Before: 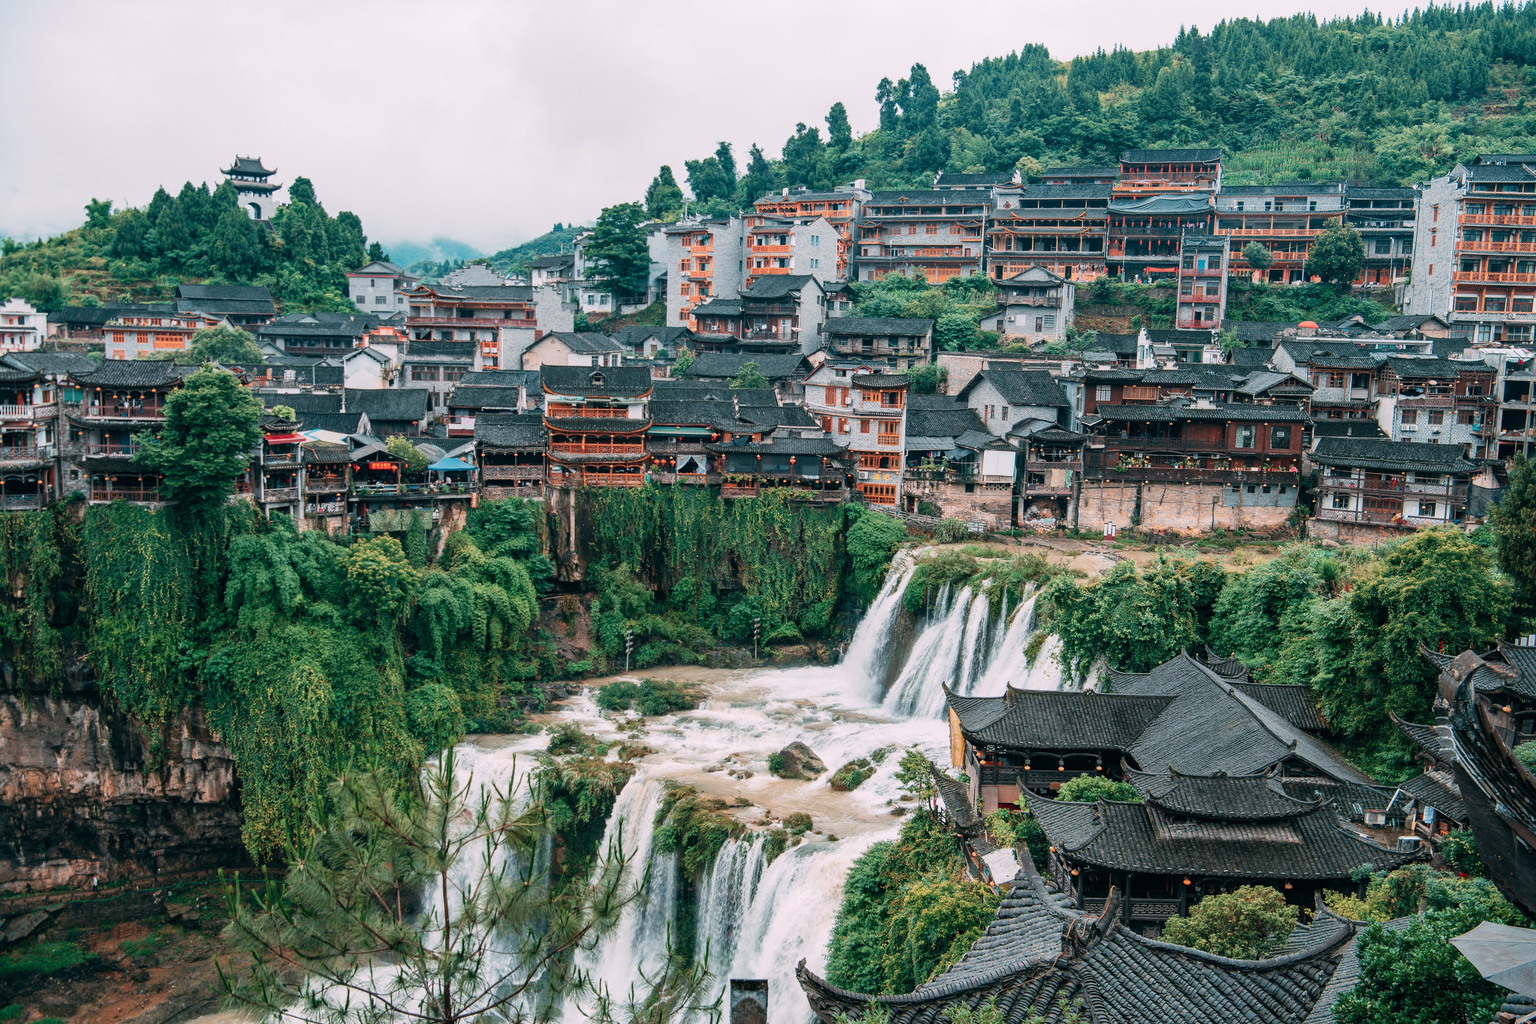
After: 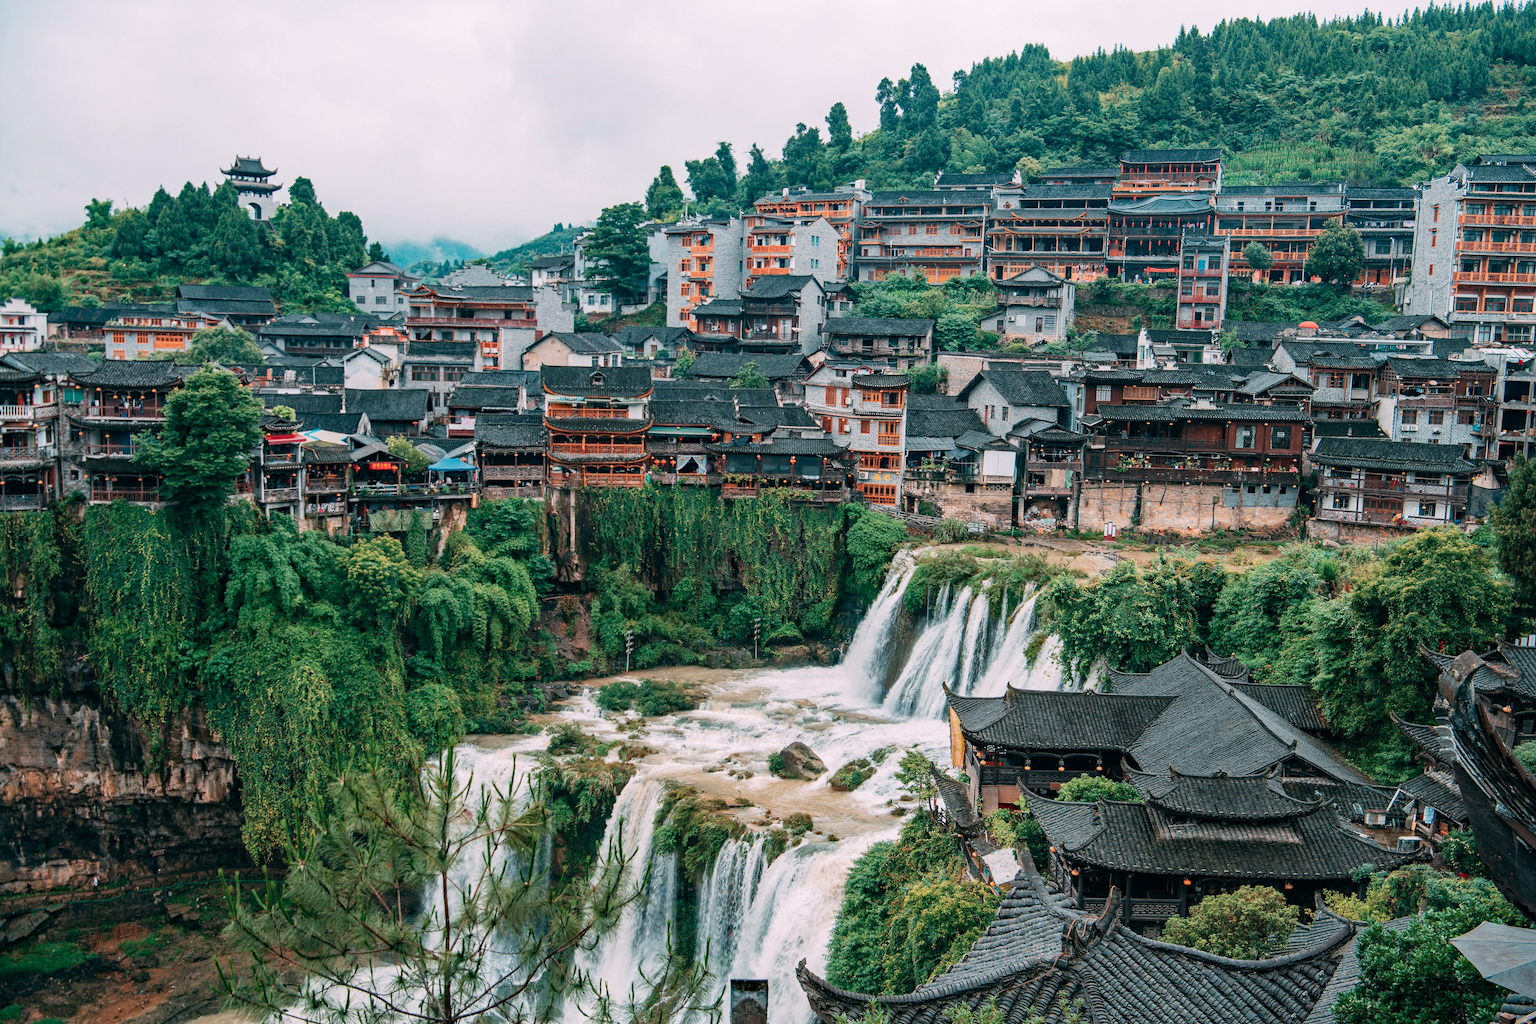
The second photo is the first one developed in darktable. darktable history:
haze removal: strength 0.286, distance 0.248, compatibility mode true, adaptive false
